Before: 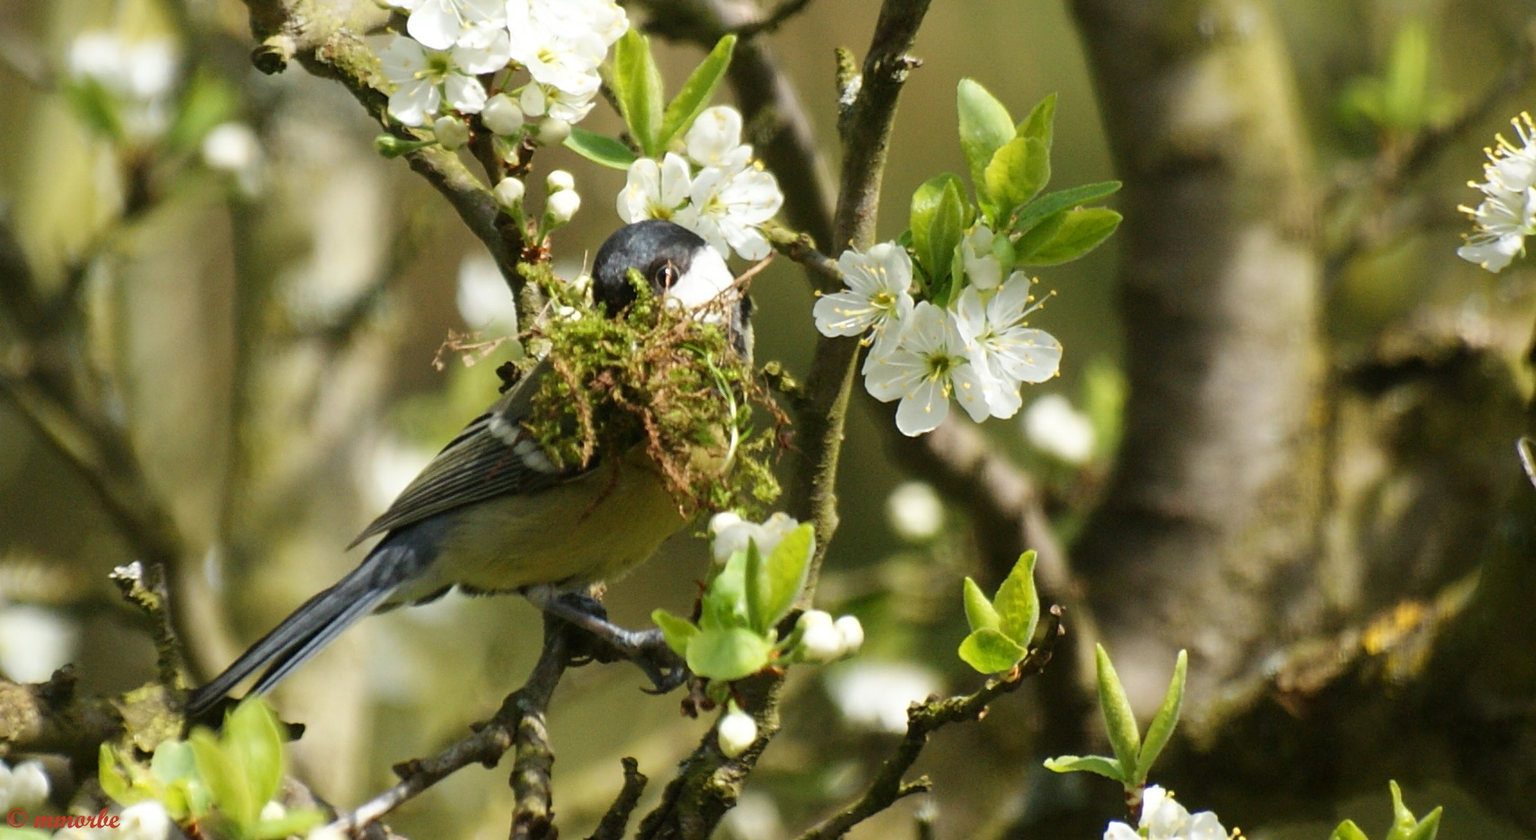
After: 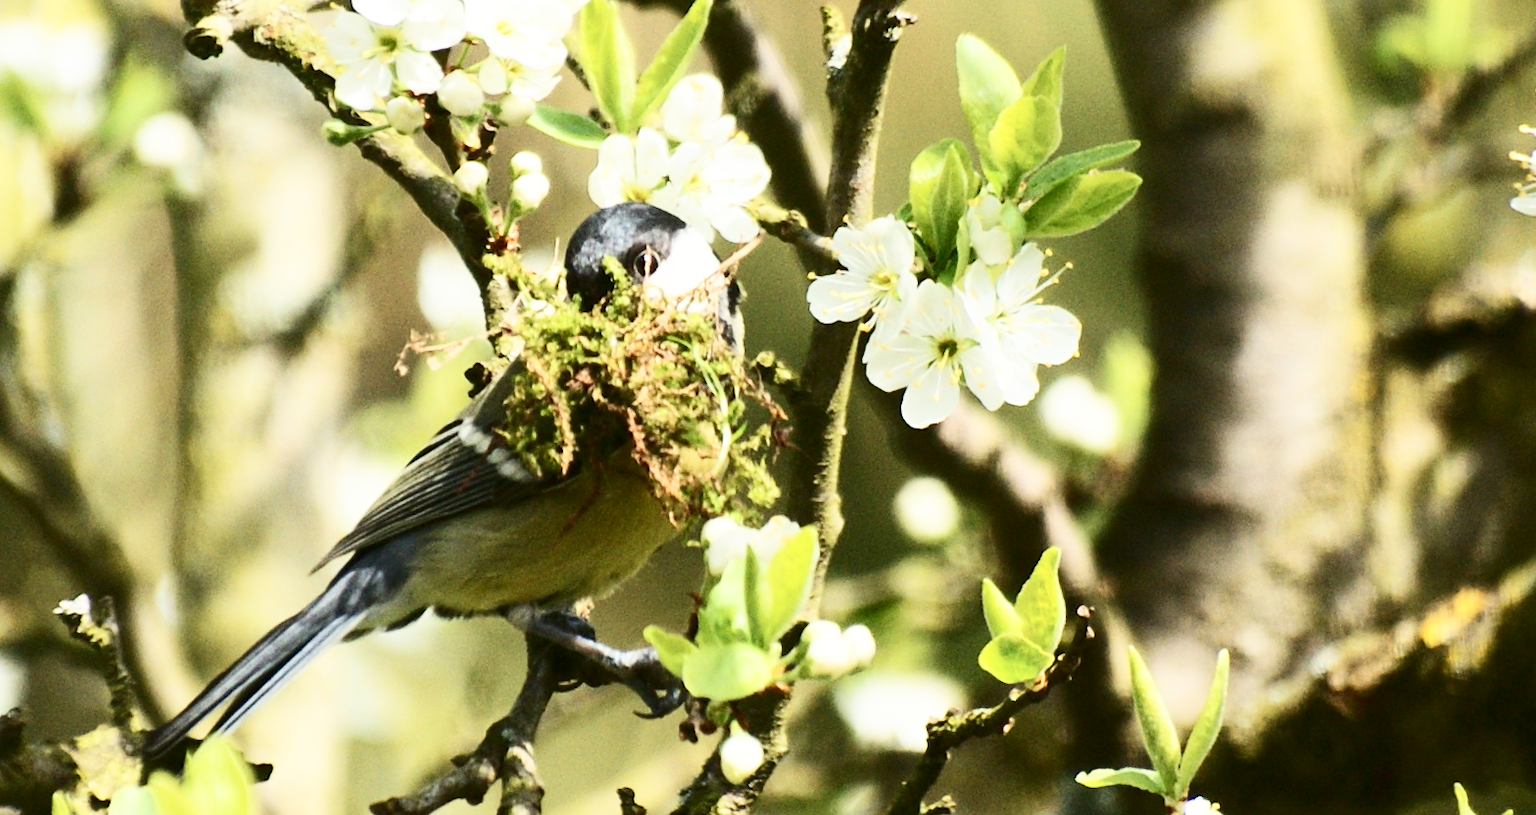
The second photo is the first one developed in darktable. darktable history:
rotate and perspective: rotation -2.12°, lens shift (vertical) 0.009, lens shift (horizontal) -0.008, automatic cropping original format, crop left 0.036, crop right 0.964, crop top 0.05, crop bottom 0.959
crop: left 1.964%, top 3.251%, right 1.122%, bottom 4.933%
base curve: curves: ch0 [(0, 0) (0.204, 0.334) (0.55, 0.733) (1, 1)], preserve colors none
contrast brightness saturation: contrast 0.39, brightness 0.1
